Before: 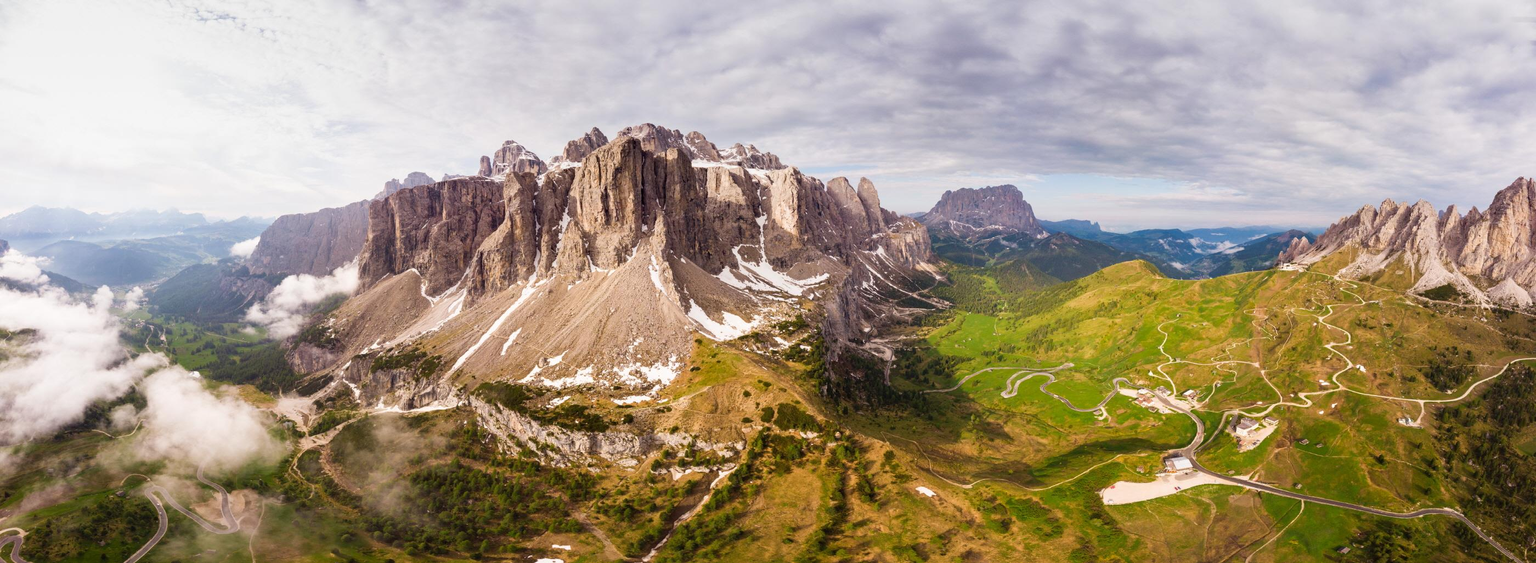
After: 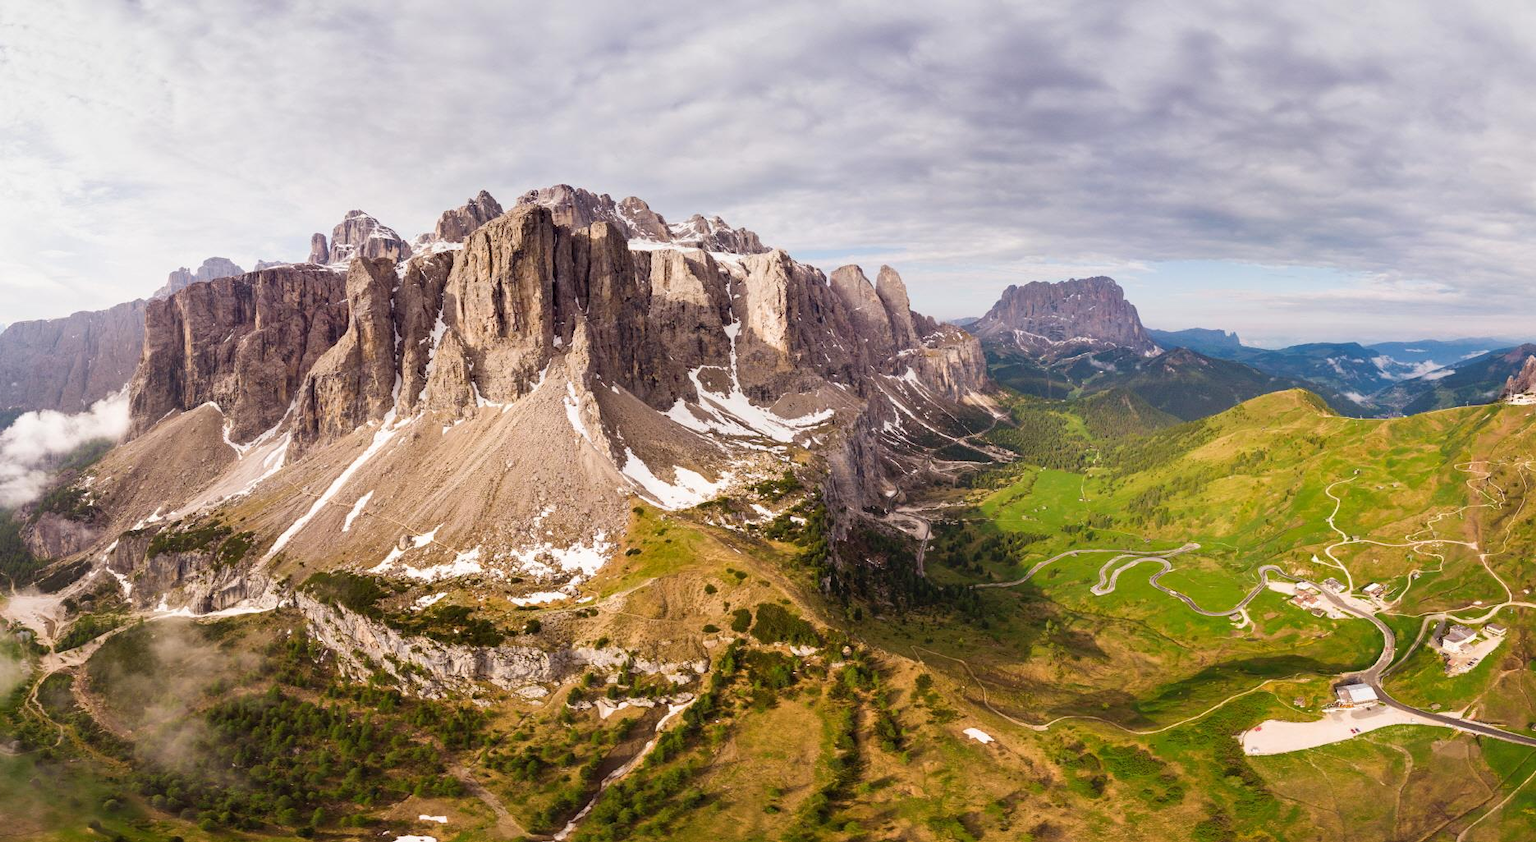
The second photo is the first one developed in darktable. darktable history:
crop and rotate: left 17.732%, right 15.423%
white balance: emerald 1
